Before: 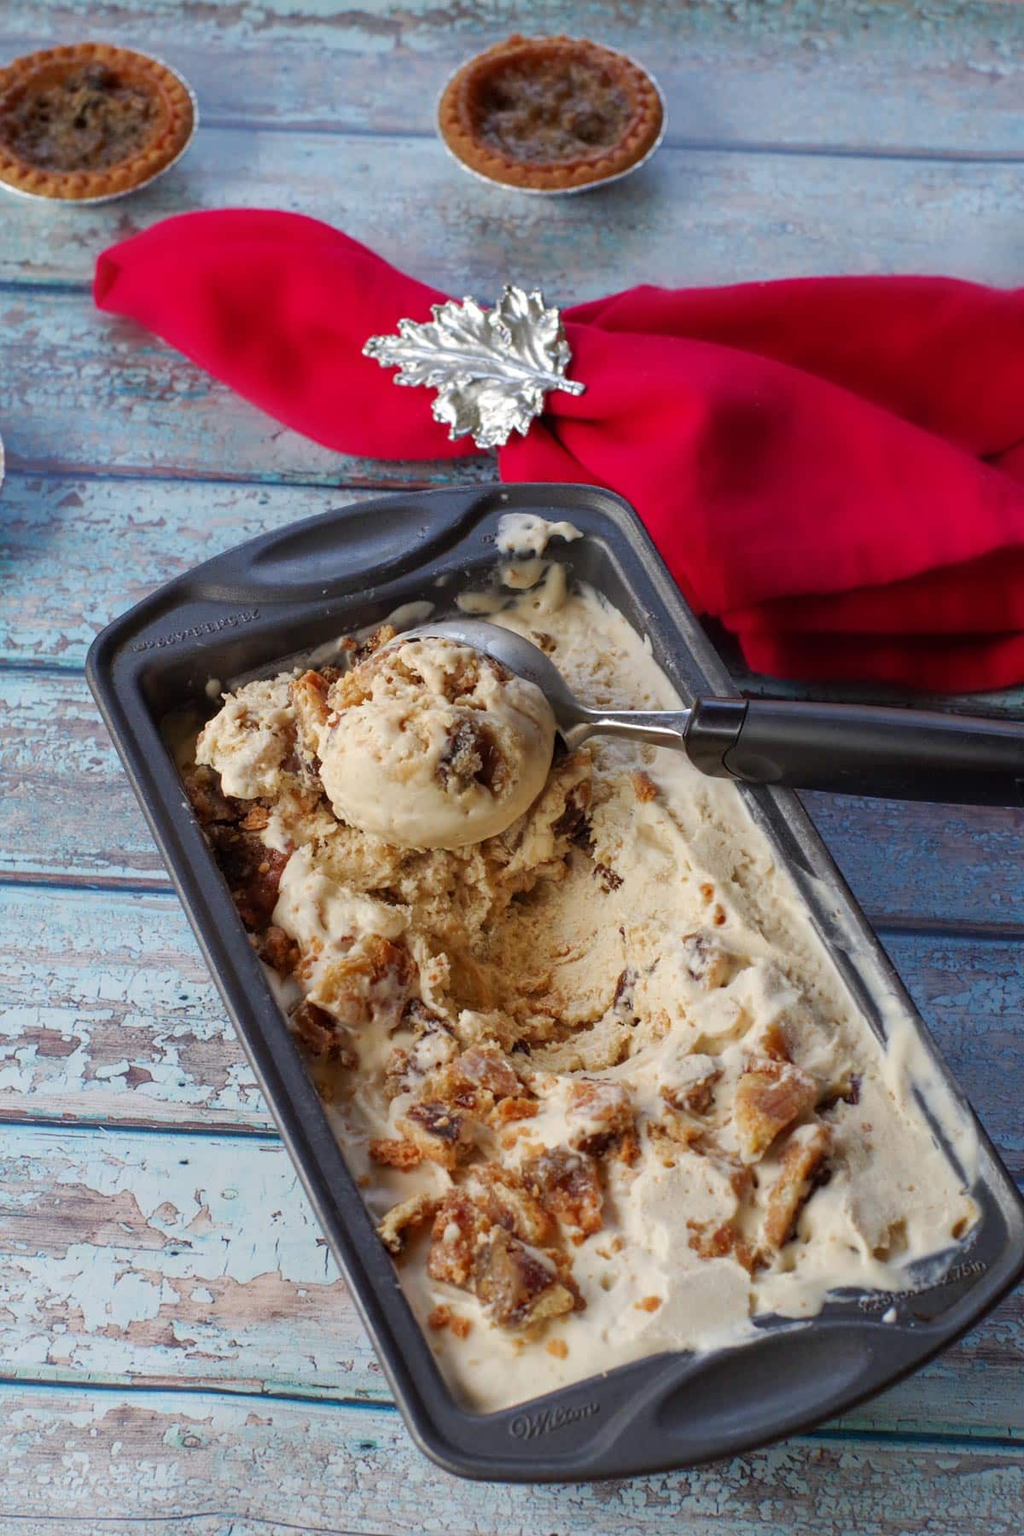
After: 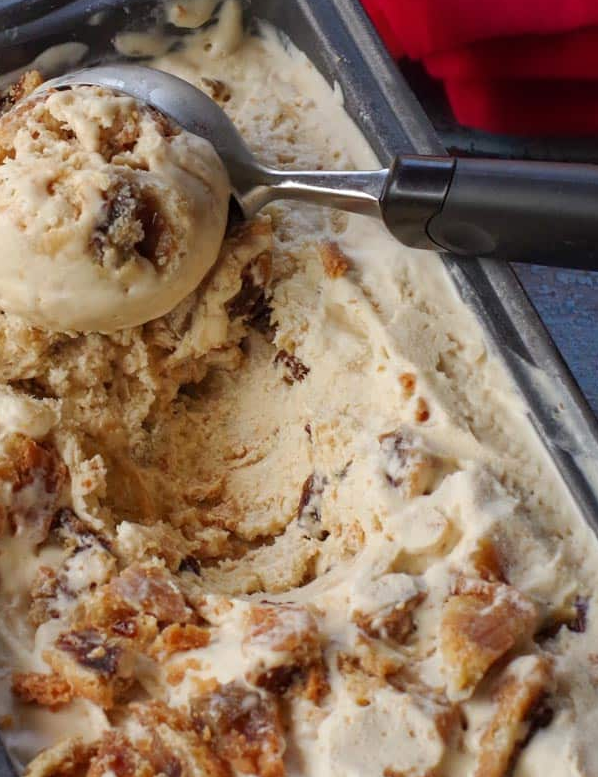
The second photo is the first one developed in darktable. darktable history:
tone equalizer: on, module defaults
crop: left 35.09%, top 36.8%, right 15.035%, bottom 19.99%
